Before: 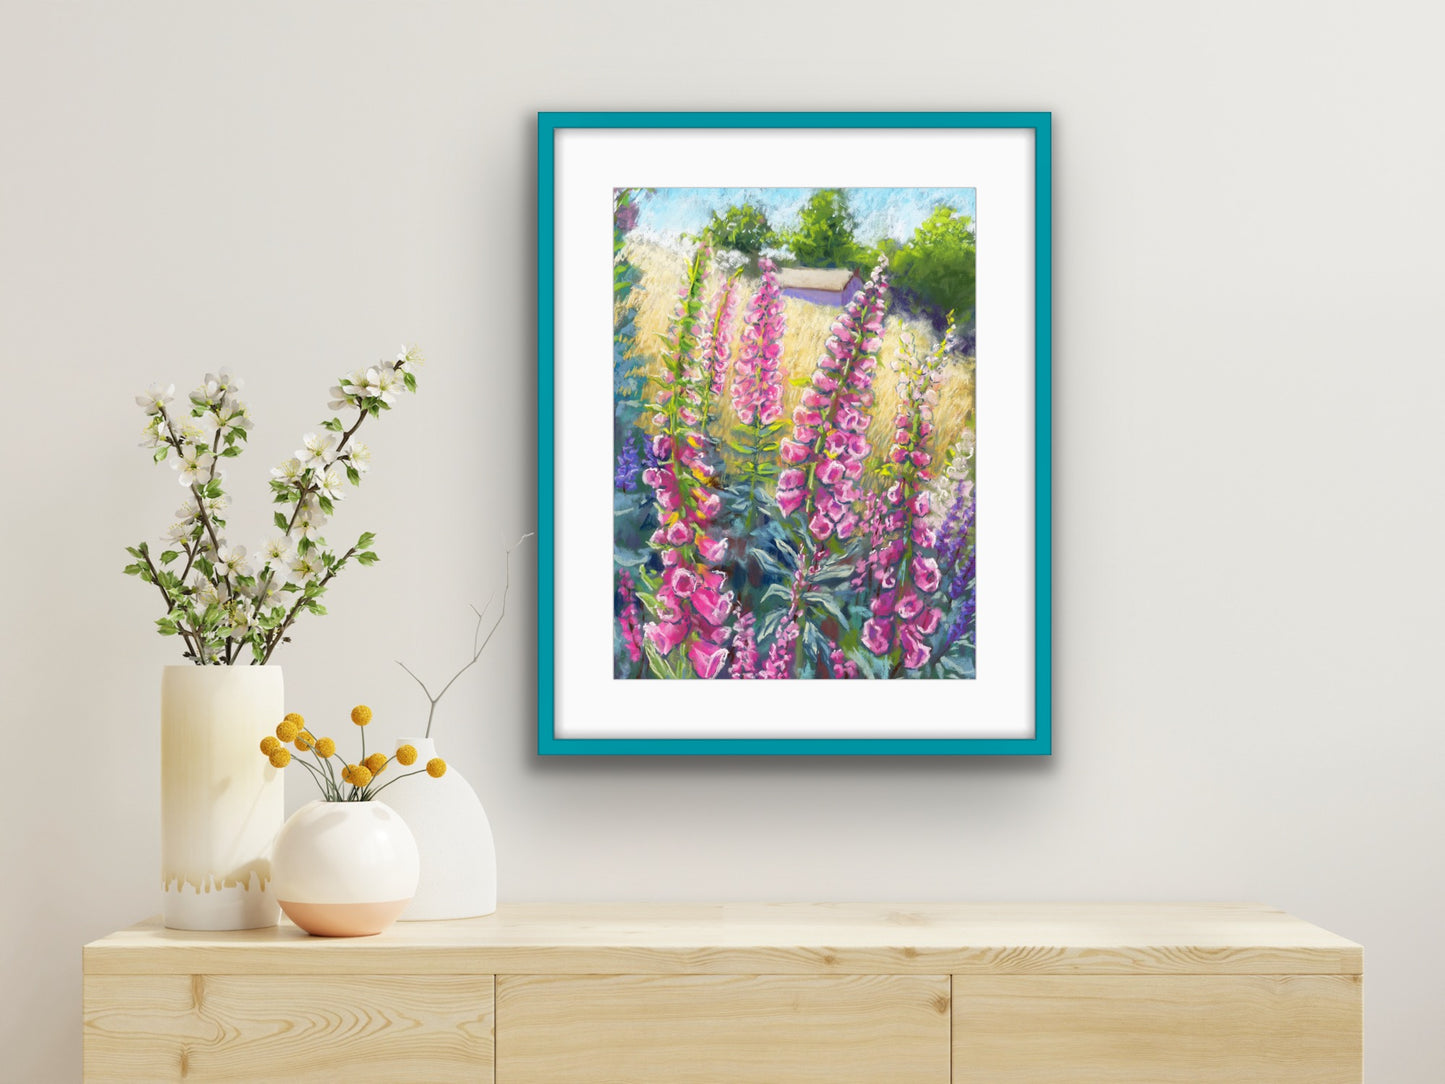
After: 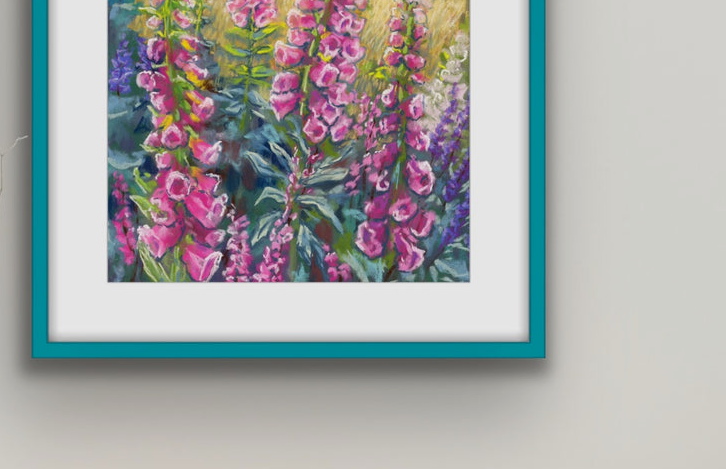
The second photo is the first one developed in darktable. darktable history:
exposure: exposure -0.293 EV, compensate highlight preservation false
crop: left 35.03%, top 36.625%, right 14.663%, bottom 20.057%
